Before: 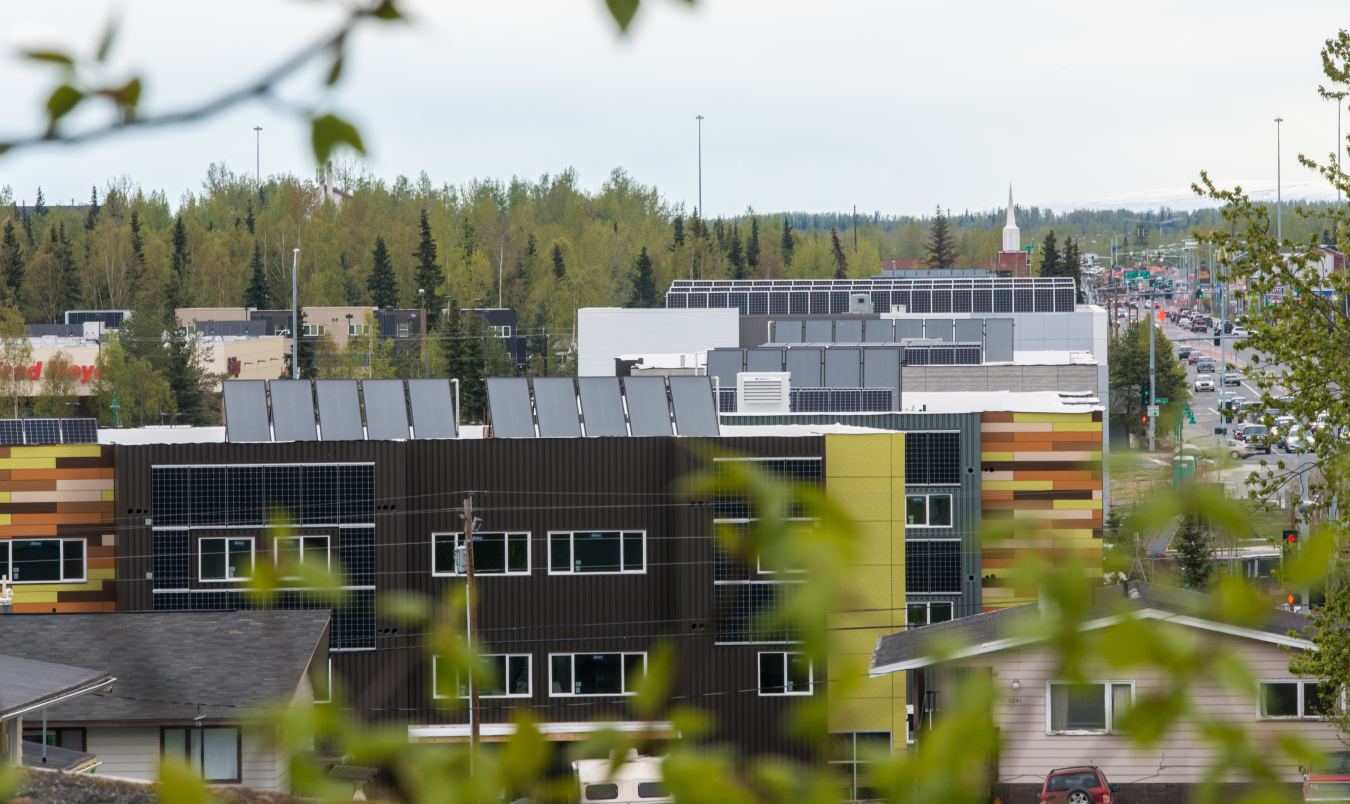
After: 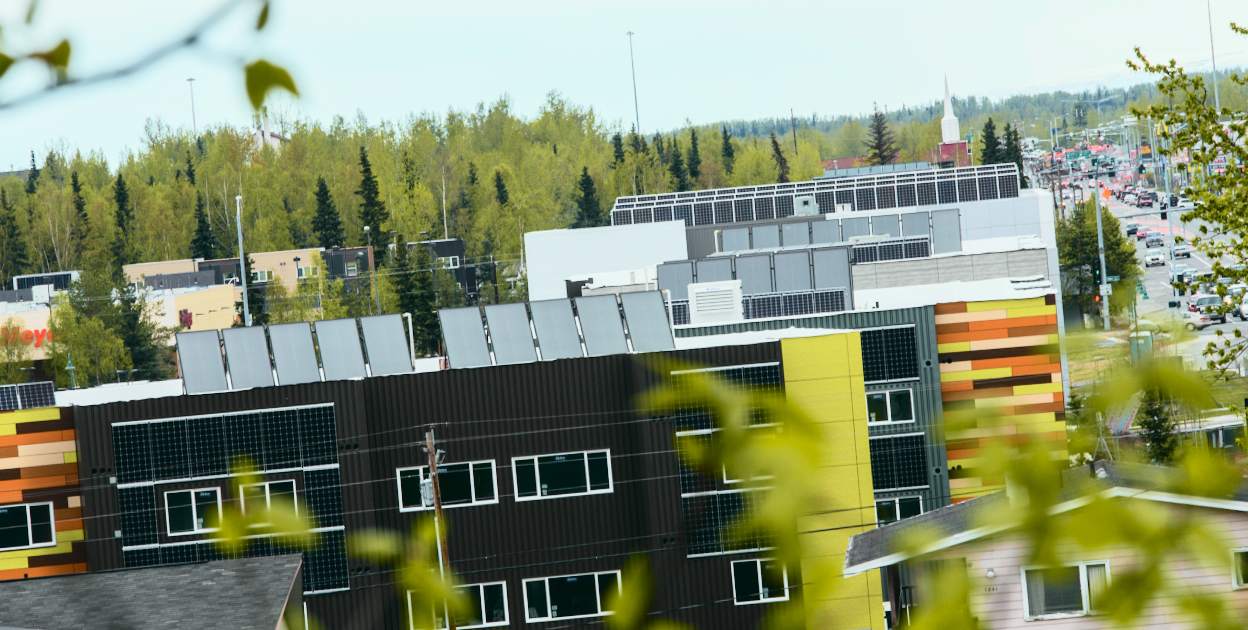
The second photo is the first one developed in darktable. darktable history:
crop: top 7.625%, bottom 8.027%
rotate and perspective: rotation -4.57°, crop left 0.054, crop right 0.944, crop top 0.087, crop bottom 0.914
tone curve: curves: ch0 [(0, 0.036) (0.037, 0.042) (0.184, 0.146) (0.438, 0.521) (0.54, 0.668) (0.698, 0.835) (0.856, 0.92) (1, 0.98)]; ch1 [(0, 0) (0.393, 0.415) (0.447, 0.448) (0.482, 0.459) (0.509, 0.496) (0.527, 0.525) (0.571, 0.602) (0.619, 0.671) (0.715, 0.729) (1, 1)]; ch2 [(0, 0) (0.369, 0.388) (0.449, 0.454) (0.499, 0.5) (0.521, 0.517) (0.53, 0.544) (0.561, 0.607) (0.674, 0.735) (1, 1)], color space Lab, independent channels, preserve colors none
